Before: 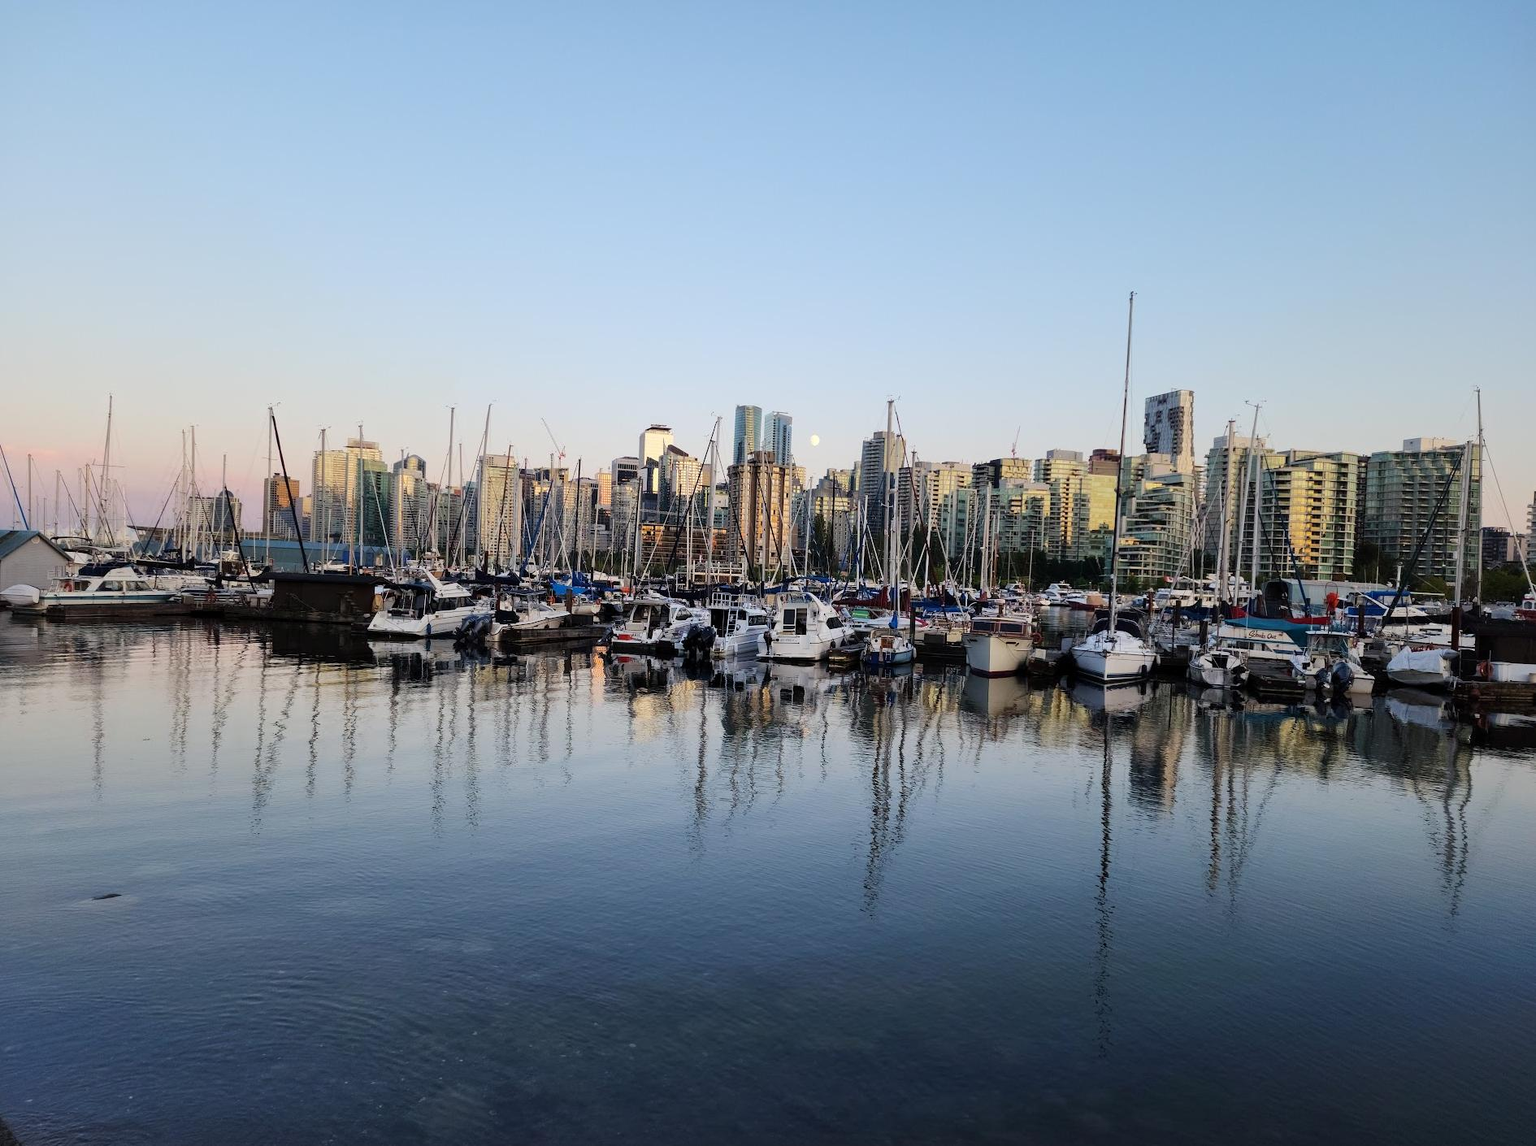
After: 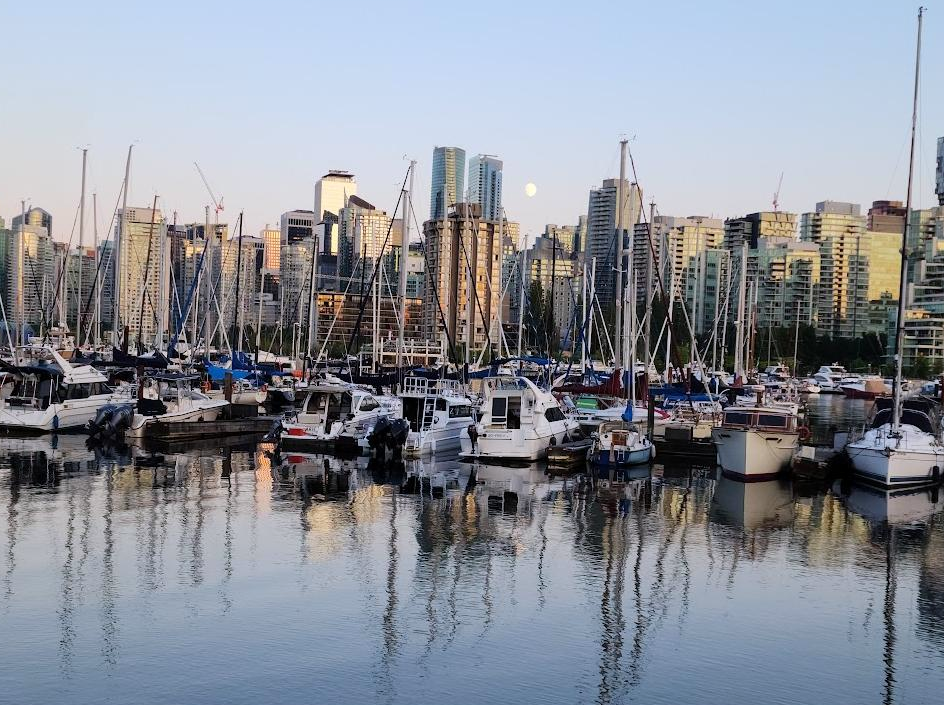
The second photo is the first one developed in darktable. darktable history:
crop: left 25%, top 25%, right 25%, bottom 25%
white balance: red 1.004, blue 1.024
